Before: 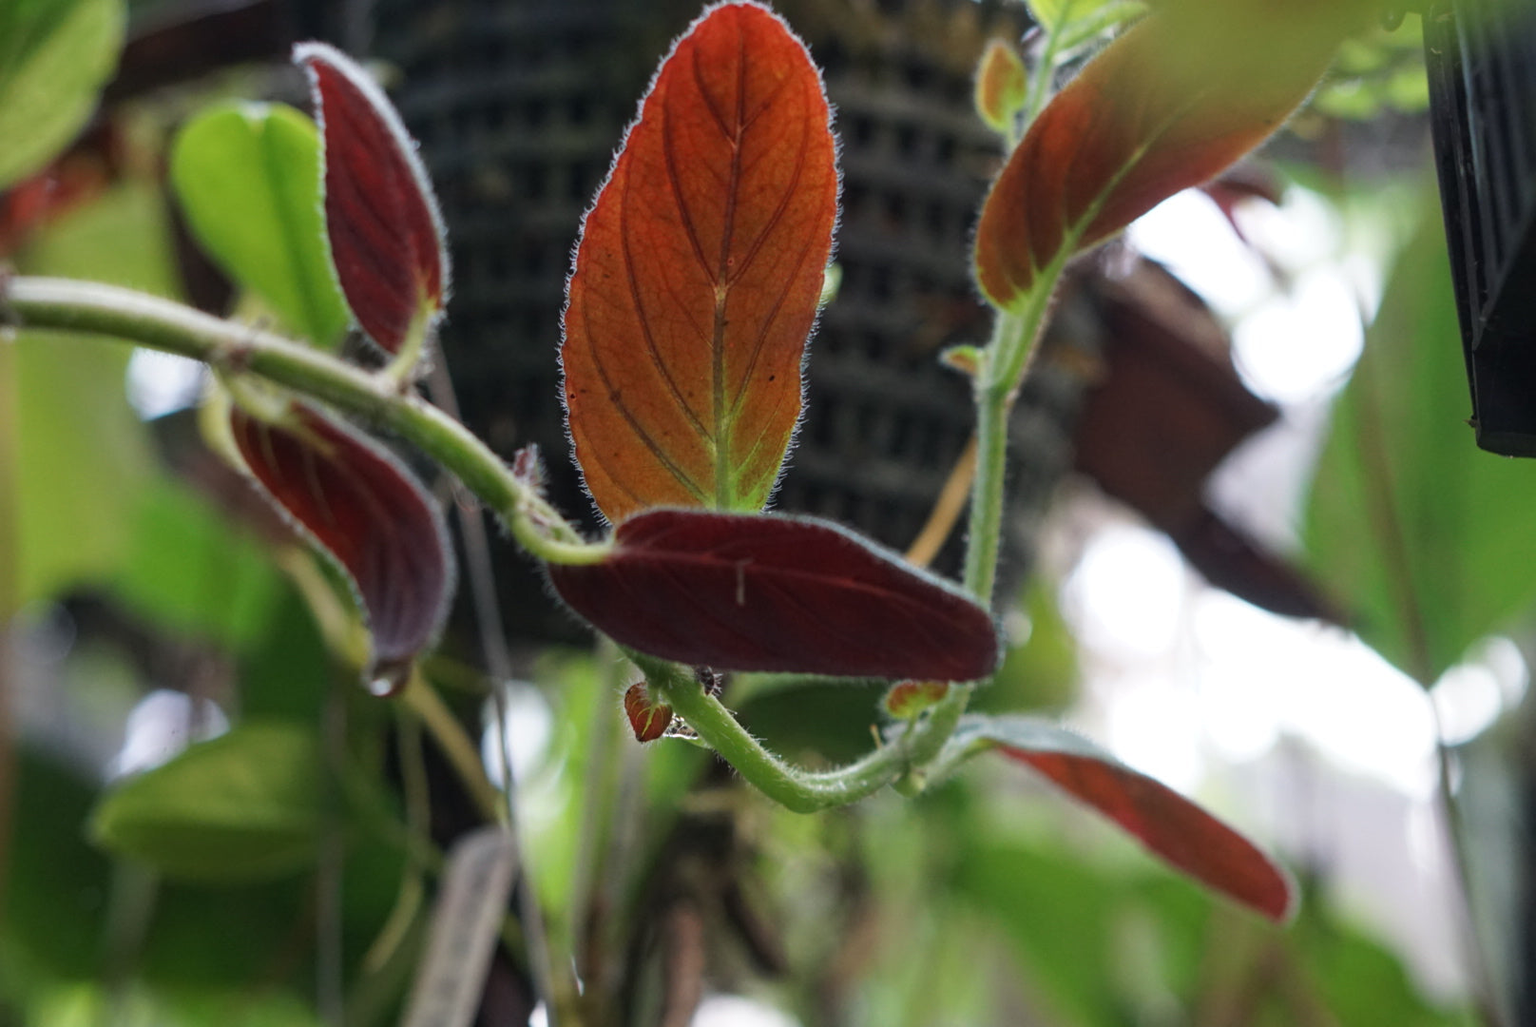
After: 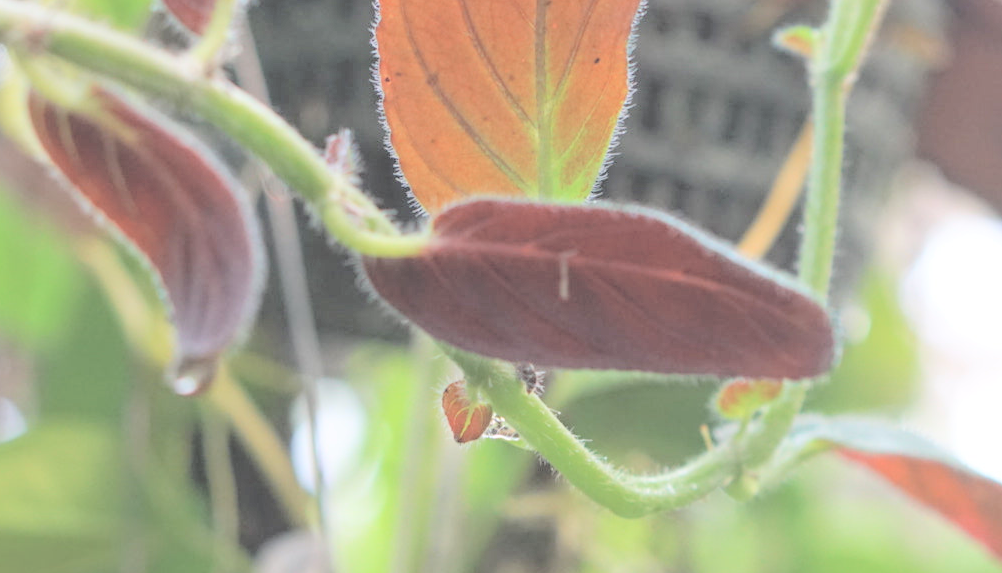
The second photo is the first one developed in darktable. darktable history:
contrast brightness saturation: brightness 1
crop: left 13.312%, top 31.28%, right 24.627%, bottom 15.582%
